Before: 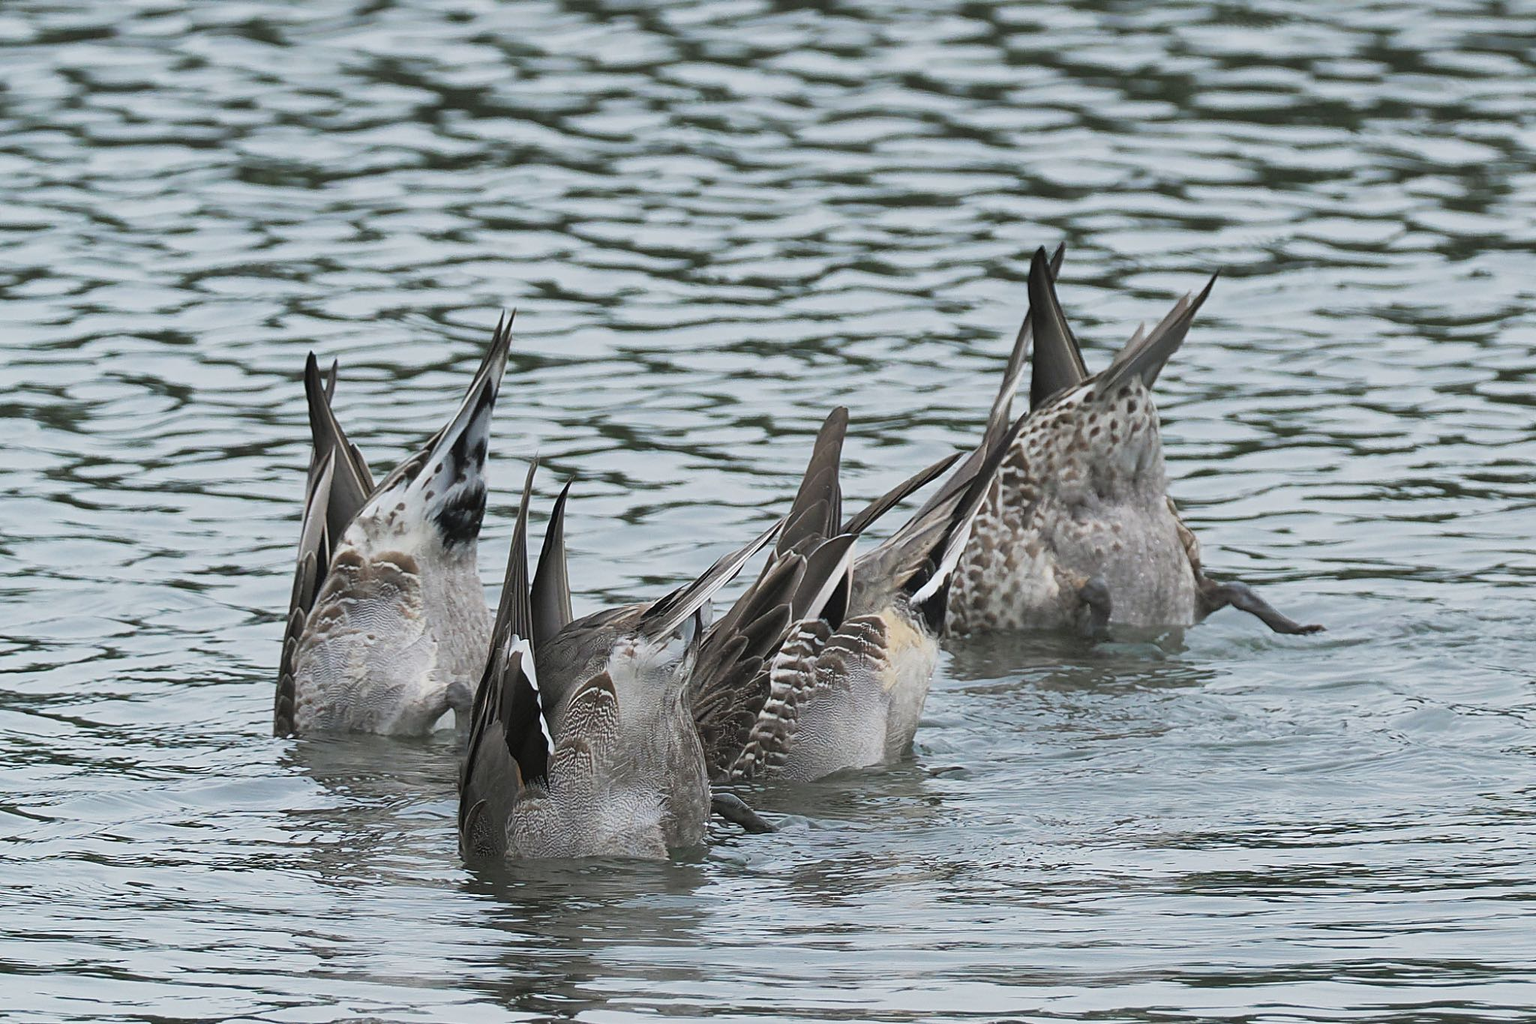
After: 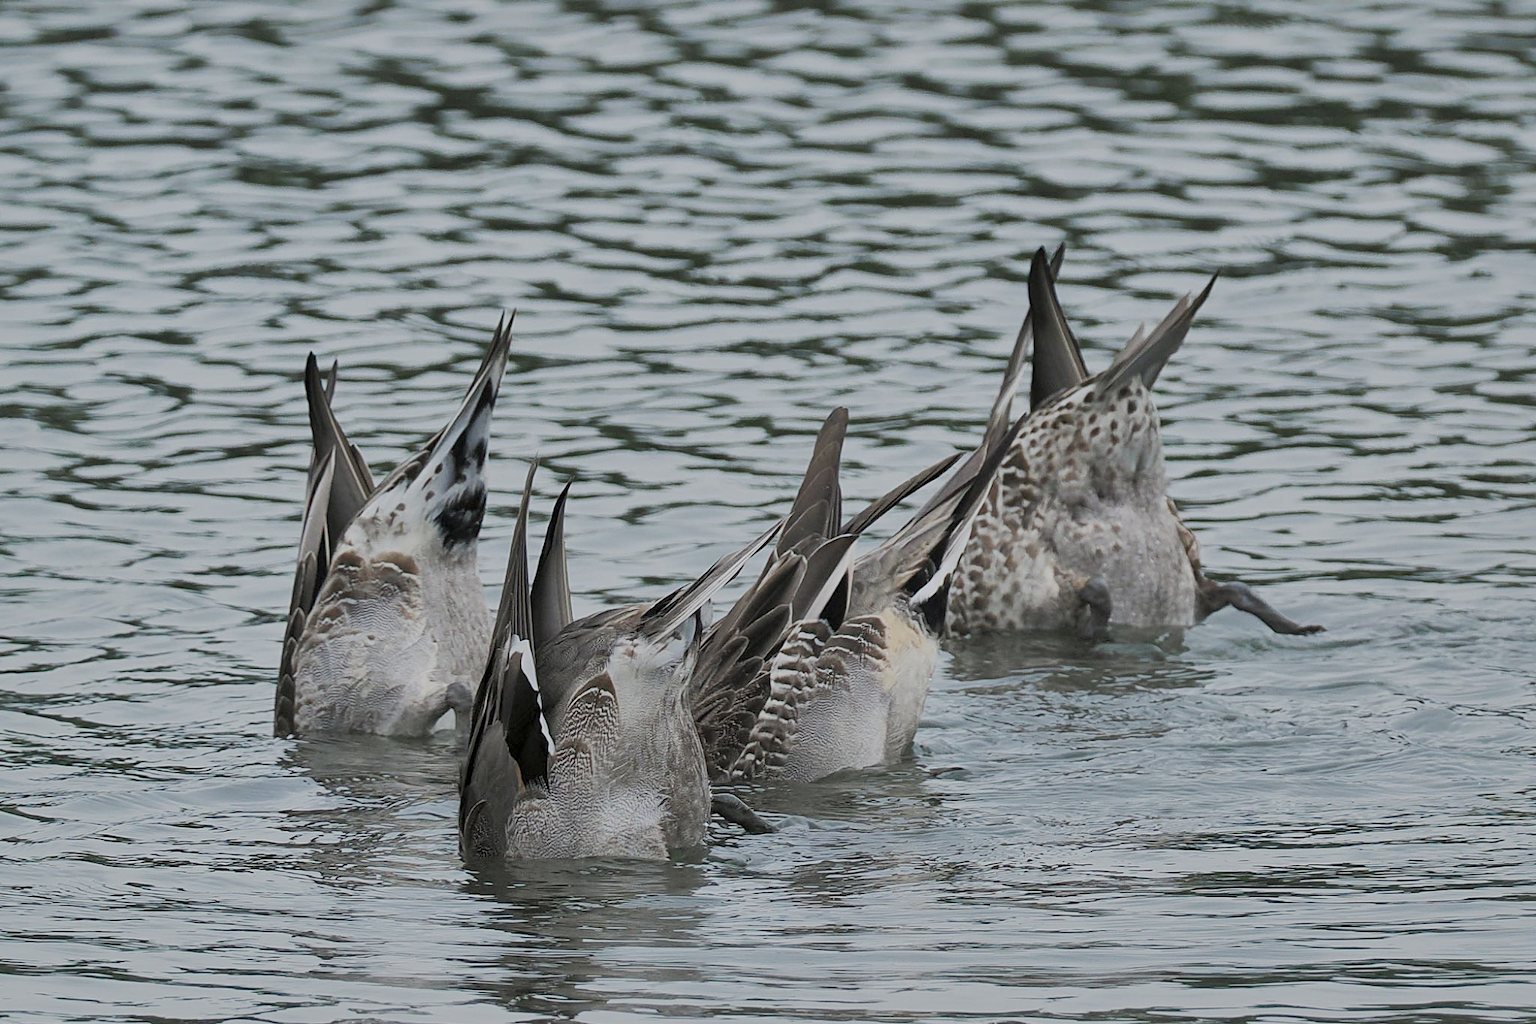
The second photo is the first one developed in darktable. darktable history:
local contrast: mode bilateral grid, contrast 19, coarseness 100, detail 150%, midtone range 0.2
filmic rgb: middle gray luminance 4.35%, black relative exposure -13.14 EV, white relative exposure 5.01 EV, target black luminance 0%, hardness 5.18, latitude 59.59%, contrast 0.754, highlights saturation mix 3.77%, shadows ↔ highlights balance 25.89%
